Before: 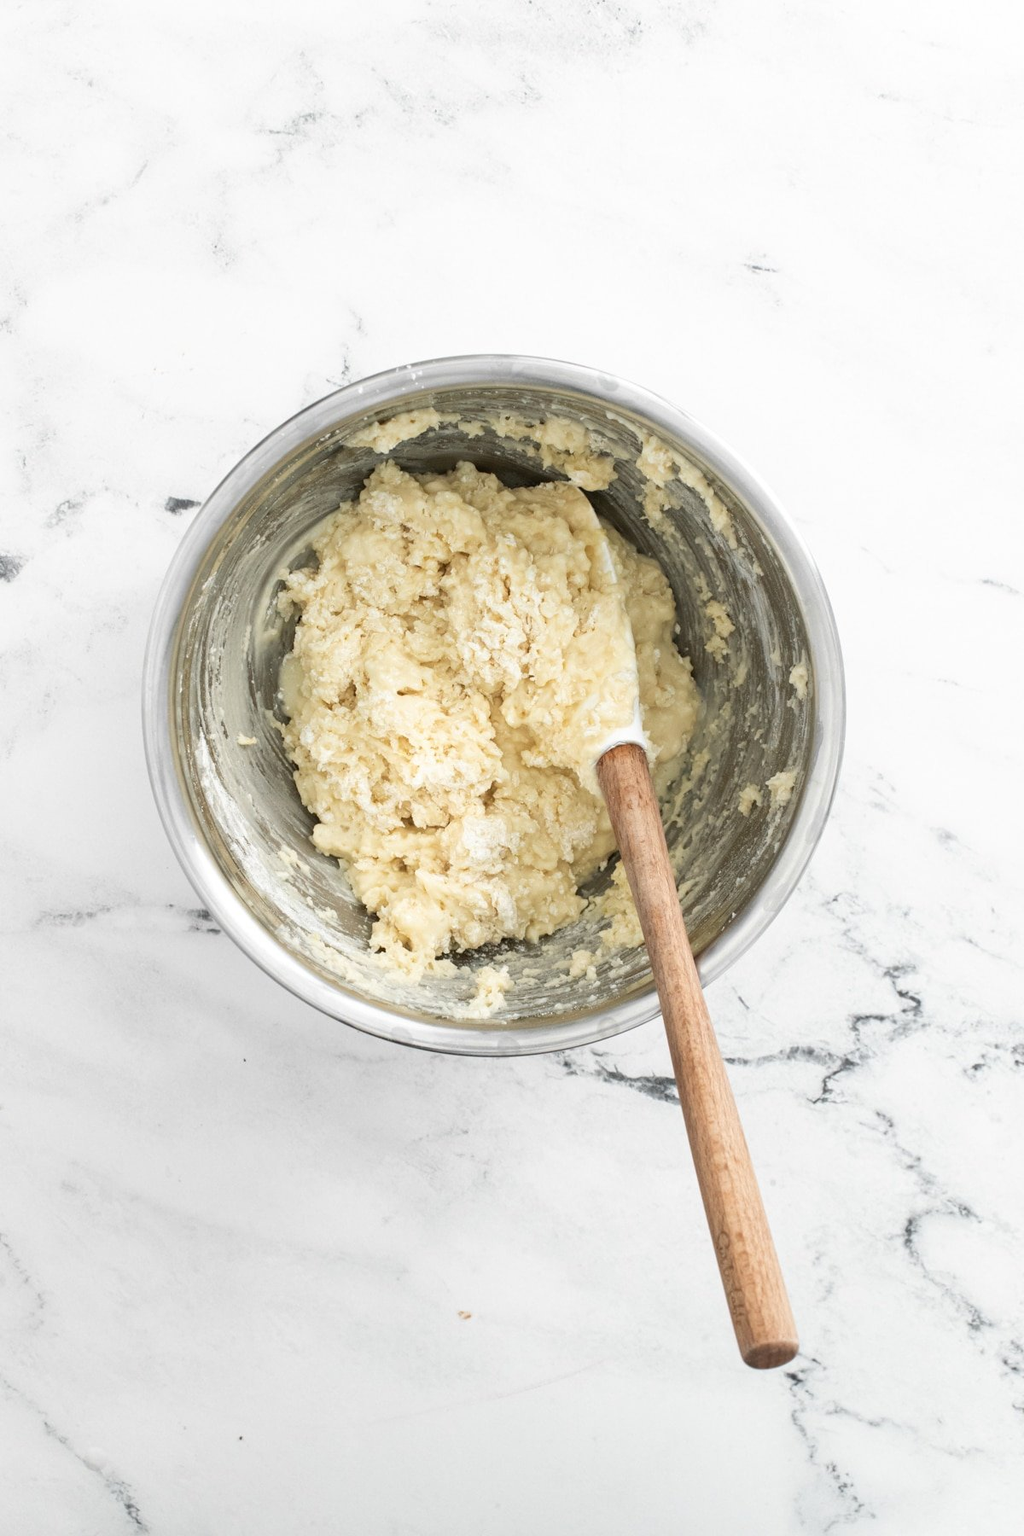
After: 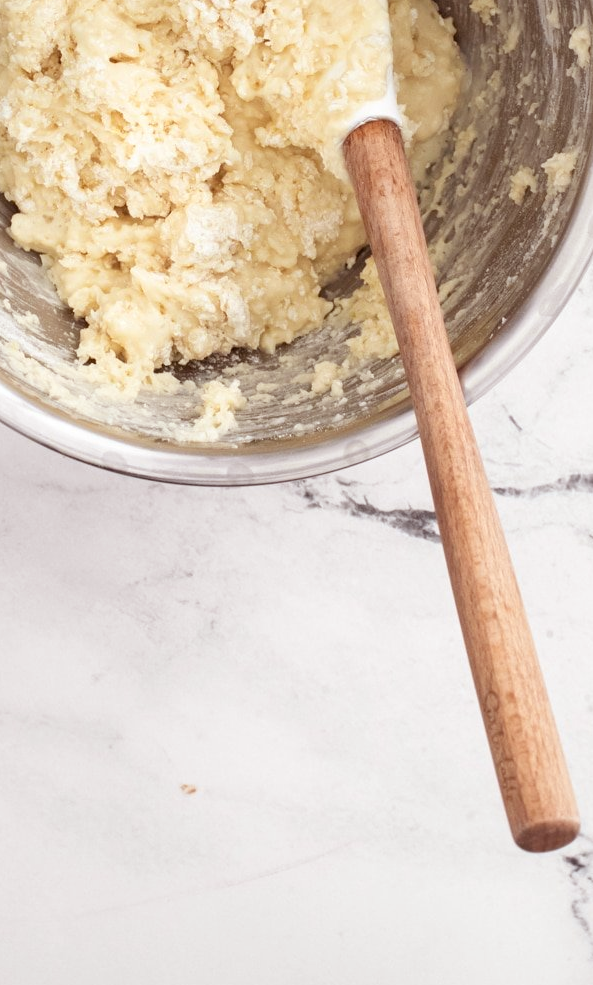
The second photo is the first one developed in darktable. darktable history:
crop: left 29.672%, top 41.786%, right 20.851%, bottom 3.487%
rgb levels: mode RGB, independent channels, levels [[0, 0.474, 1], [0, 0.5, 1], [0, 0.5, 1]]
